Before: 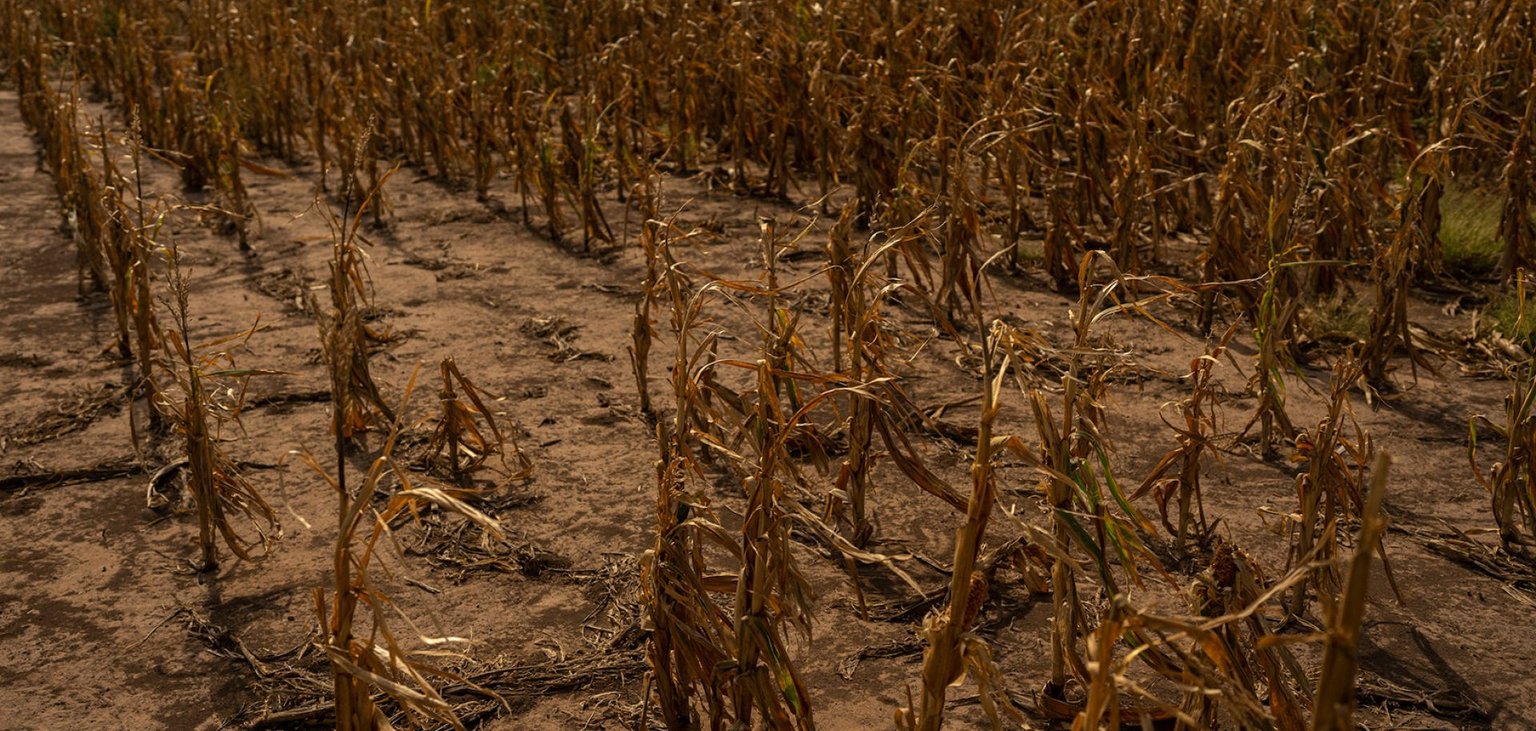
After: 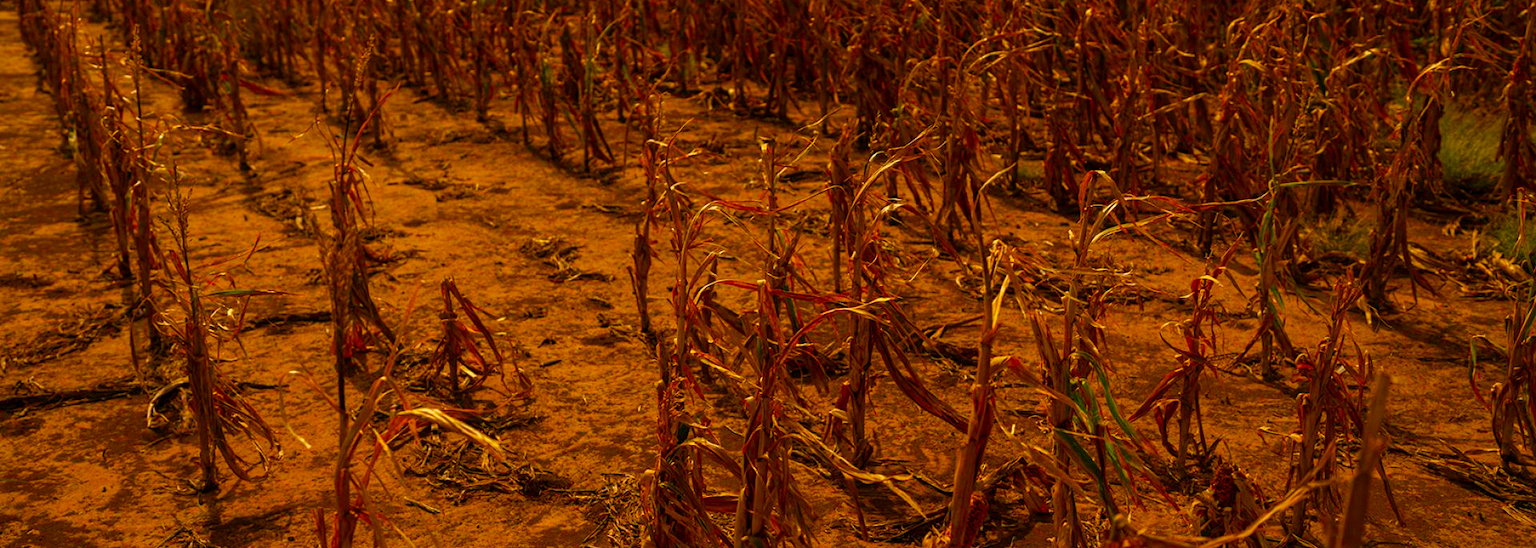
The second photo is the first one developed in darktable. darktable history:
crop: top 11.018%, bottom 13.963%
color correction: highlights b* 0, saturation 1.76
color balance rgb: perceptual saturation grading › global saturation 28.026%, perceptual saturation grading › highlights -25.768%, perceptual saturation grading › mid-tones 25.694%, perceptual saturation grading › shadows 50.041%, global vibrance 23.708%
